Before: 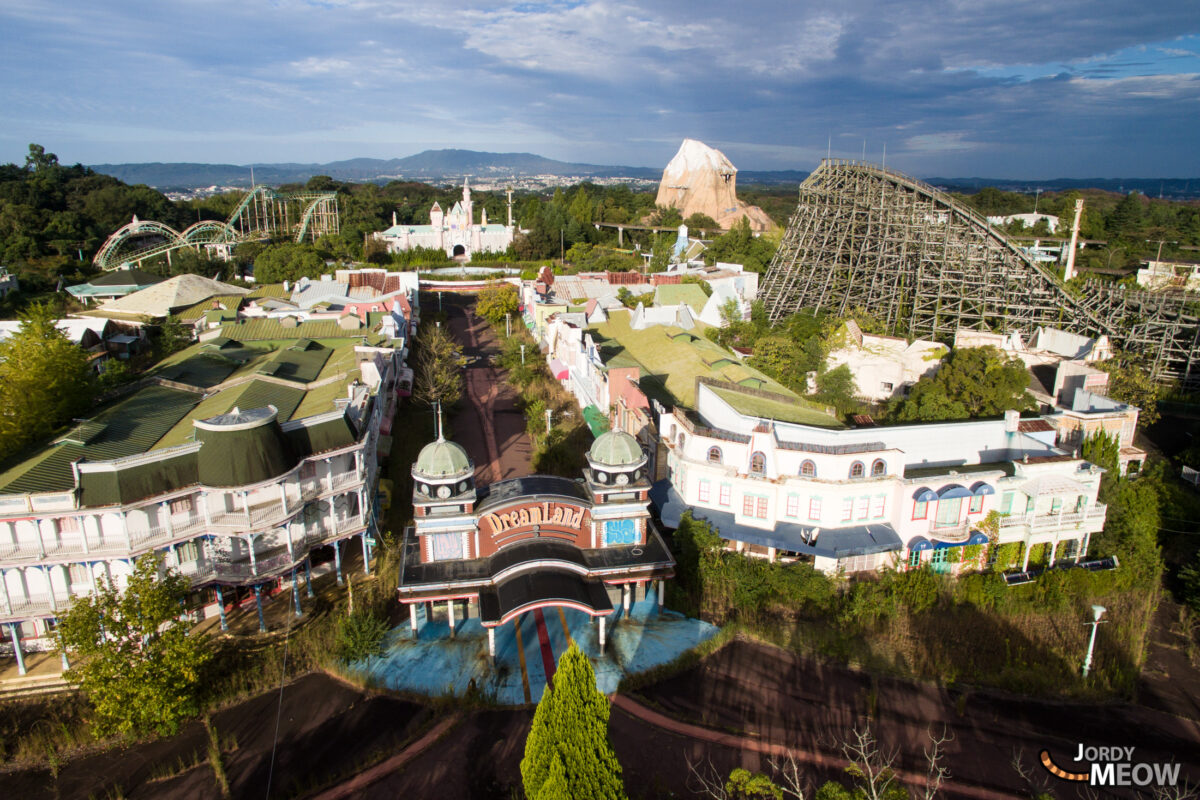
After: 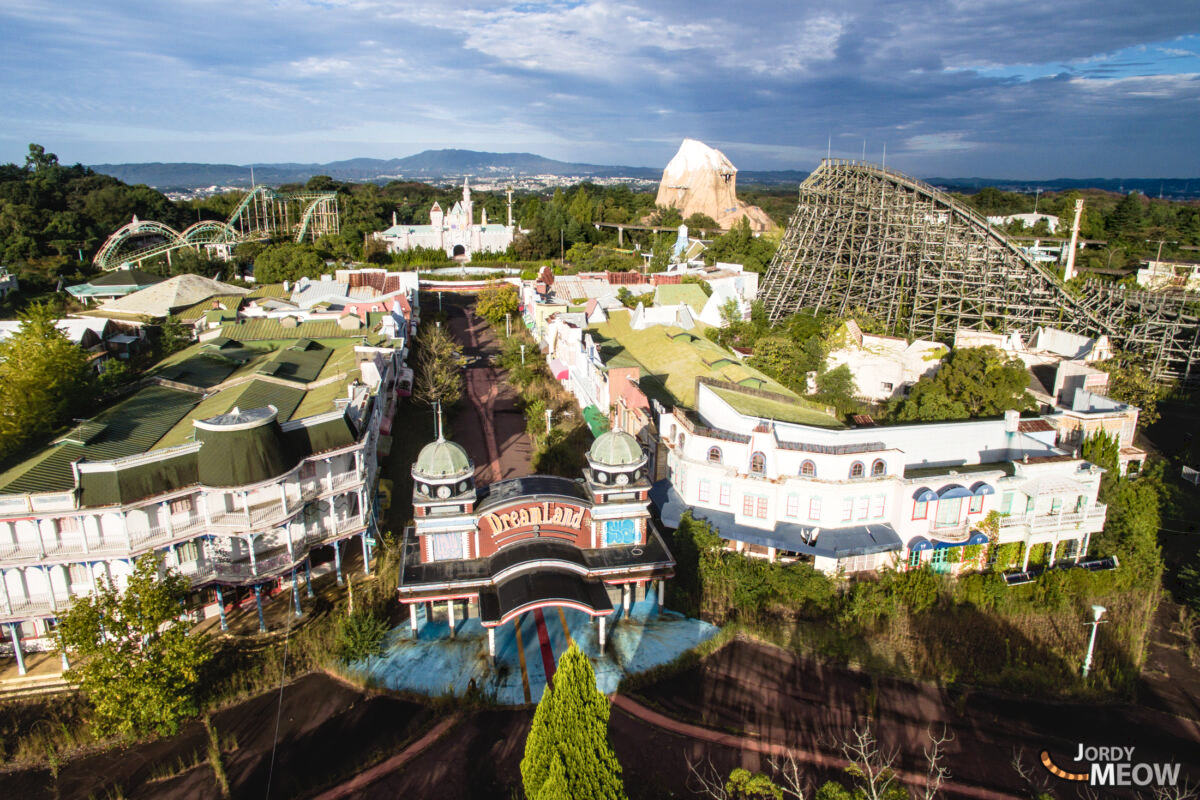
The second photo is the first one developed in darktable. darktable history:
local contrast: on, module defaults
tone curve: curves: ch0 [(0, 0) (0.003, 0.049) (0.011, 0.051) (0.025, 0.055) (0.044, 0.065) (0.069, 0.081) (0.1, 0.11) (0.136, 0.15) (0.177, 0.195) (0.224, 0.242) (0.277, 0.308) (0.335, 0.375) (0.399, 0.436) (0.468, 0.5) (0.543, 0.574) (0.623, 0.665) (0.709, 0.761) (0.801, 0.851) (0.898, 0.933) (1, 1)], preserve colors none
